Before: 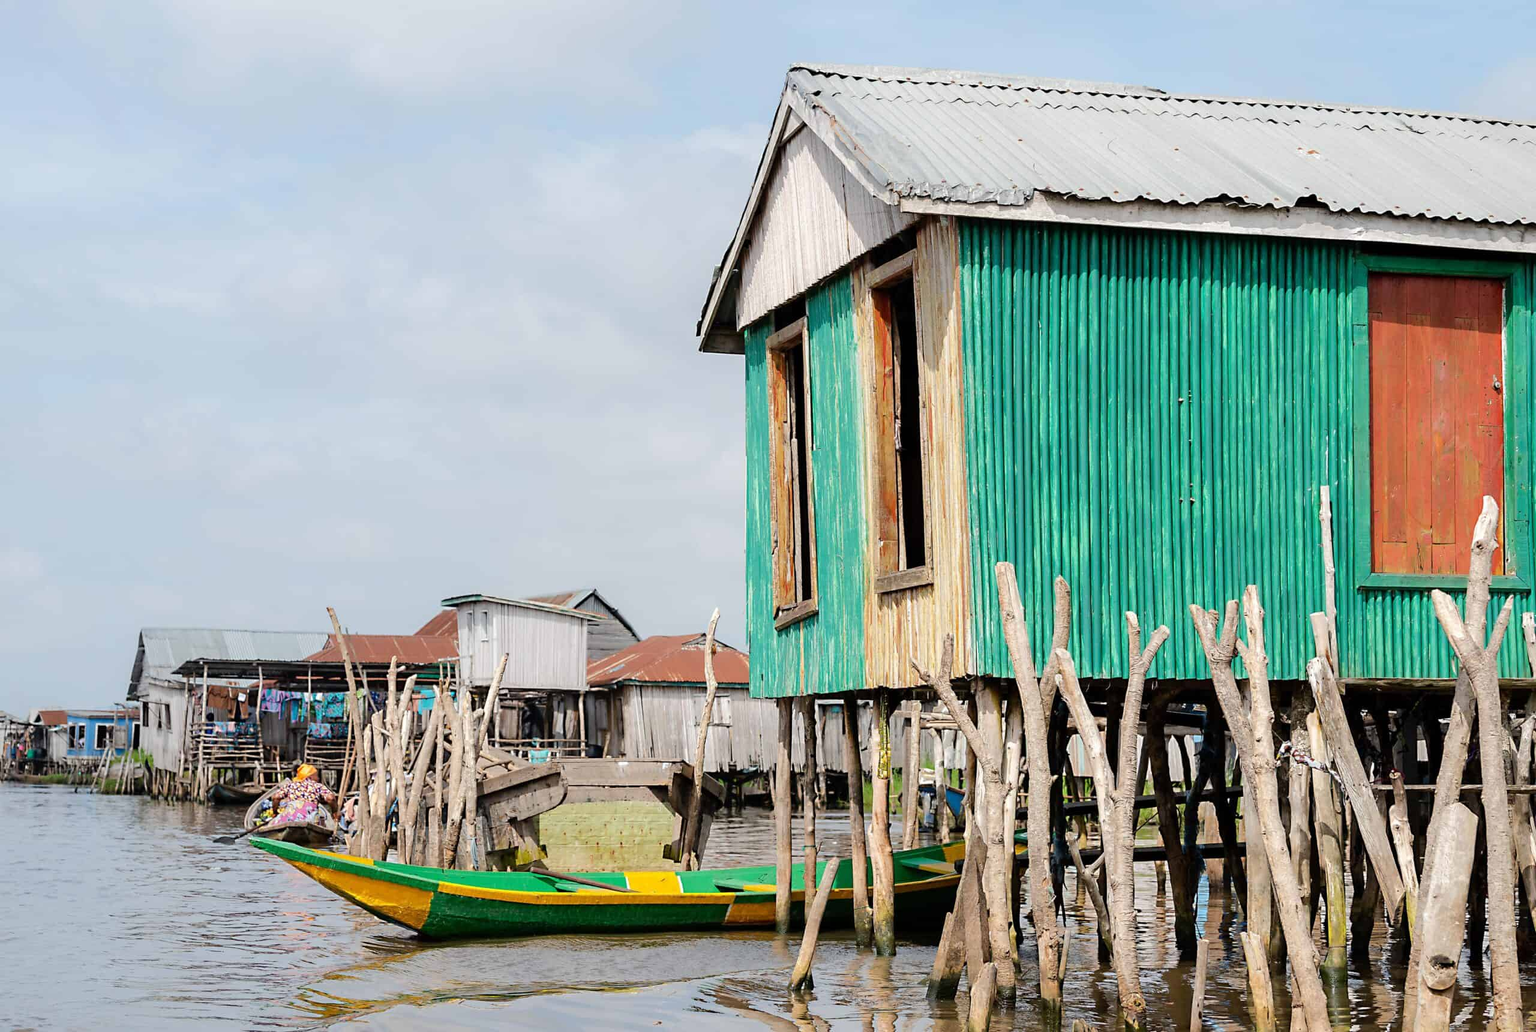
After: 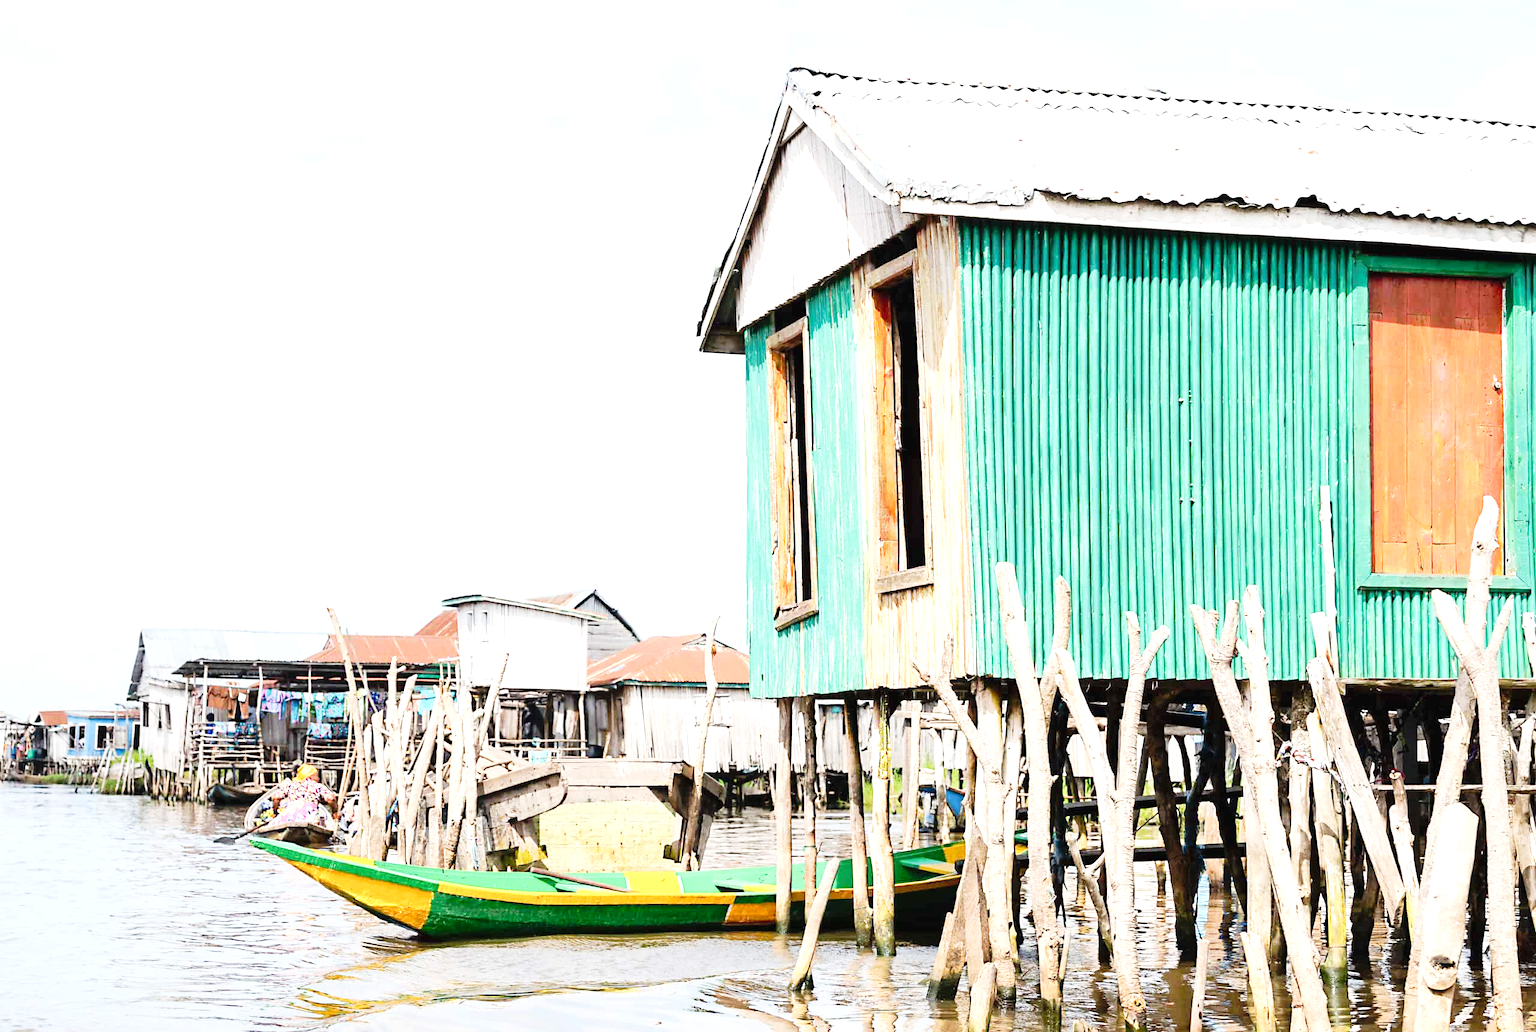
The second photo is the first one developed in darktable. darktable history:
tone curve: curves: ch0 [(0, 0.012) (0.144, 0.137) (0.326, 0.386) (0.489, 0.573) (0.656, 0.763) (0.849, 0.902) (1, 0.974)]; ch1 [(0, 0) (0.366, 0.367) (0.475, 0.453) (0.487, 0.501) (0.519, 0.527) (0.544, 0.579) (0.562, 0.619) (0.622, 0.694) (1, 1)]; ch2 [(0, 0) (0.333, 0.346) (0.375, 0.375) (0.424, 0.43) (0.476, 0.492) (0.502, 0.503) (0.533, 0.541) (0.572, 0.615) (0.605, 0.656) (0.641, 0.709) (1, 1)], preserve colors none
base curve: curves: ch0 [(0, 0) (0.989, 0.992)], preserve colors none
exposure: black level correction 0, exposure 1.2 EV, compensate highlight preservation false
